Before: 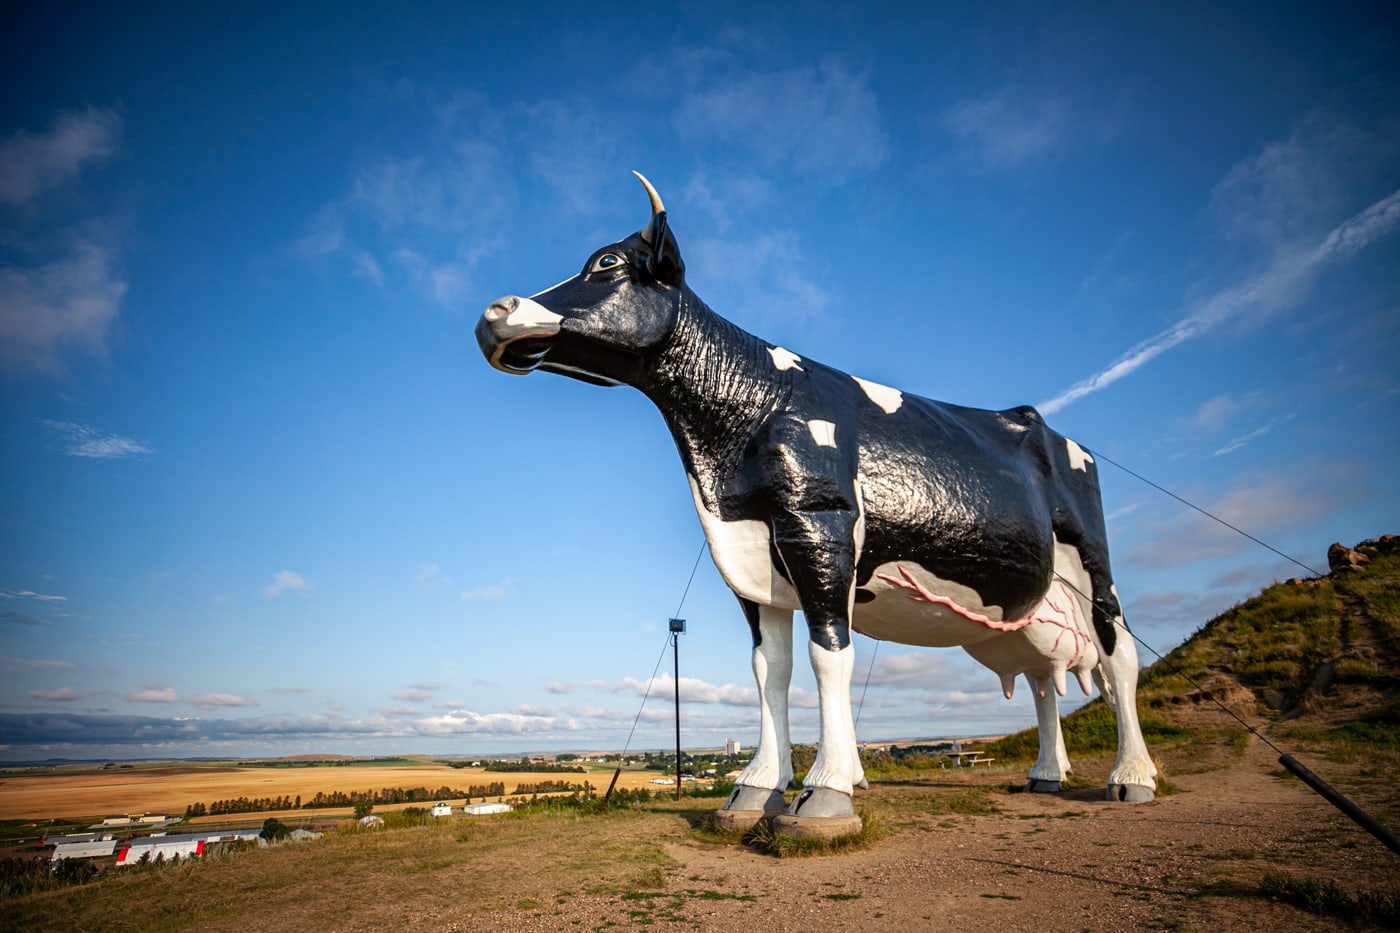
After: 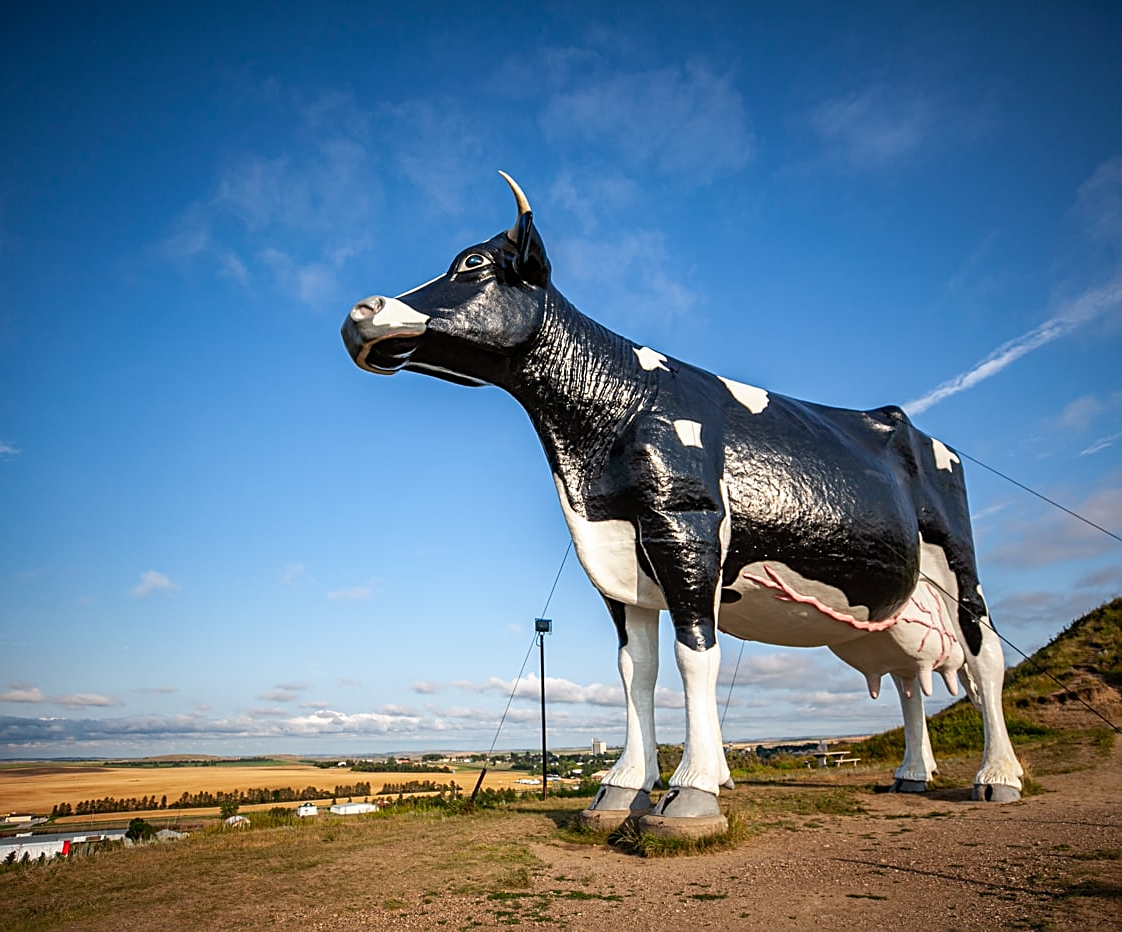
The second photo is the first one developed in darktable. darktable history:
crop and rotate: left 9.609%, right 10.179%
sharpen: on, module defaults
